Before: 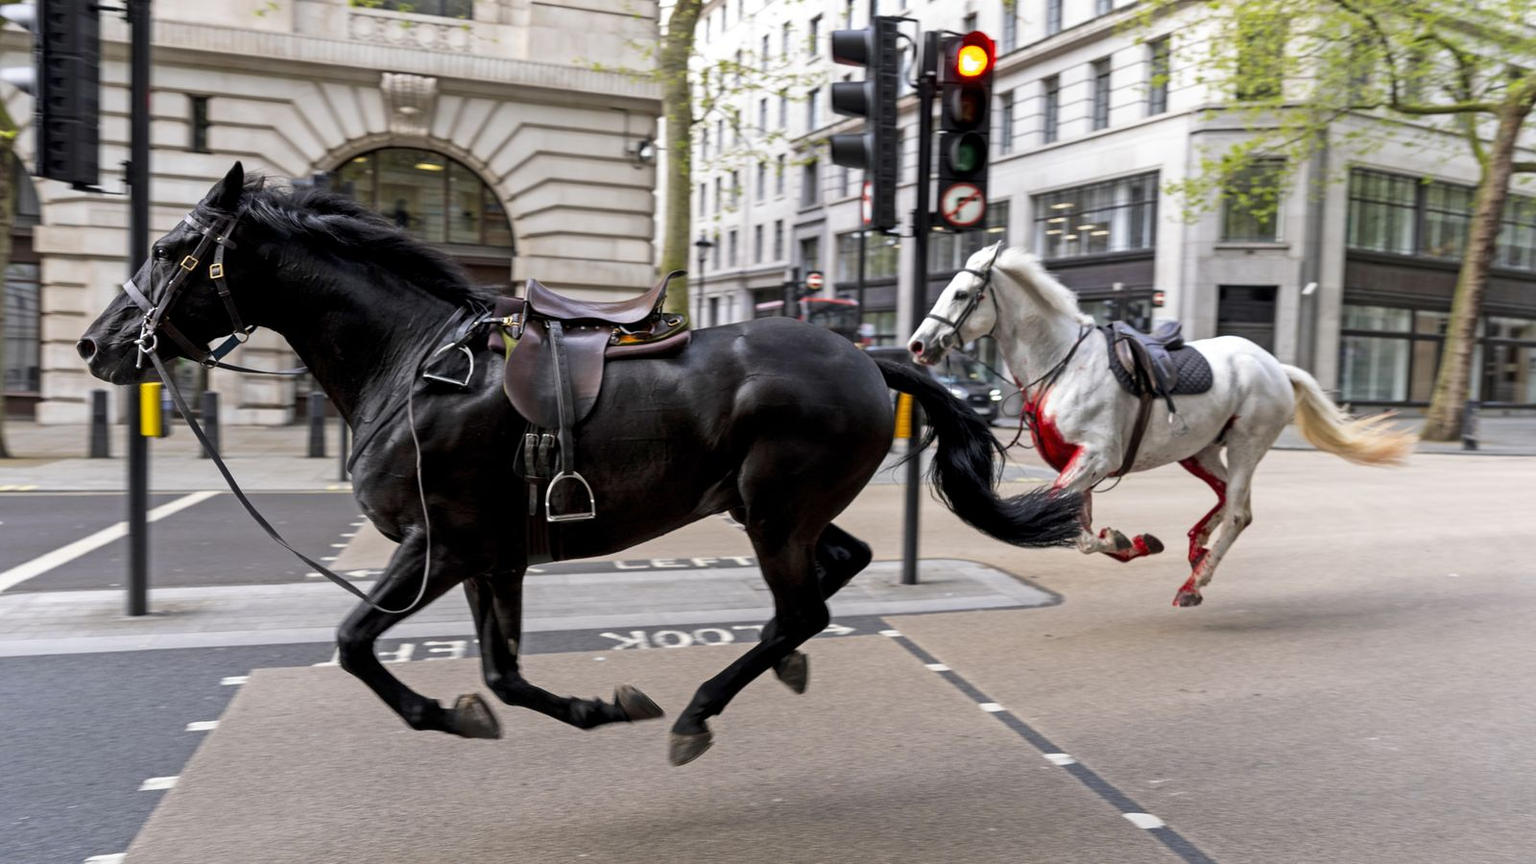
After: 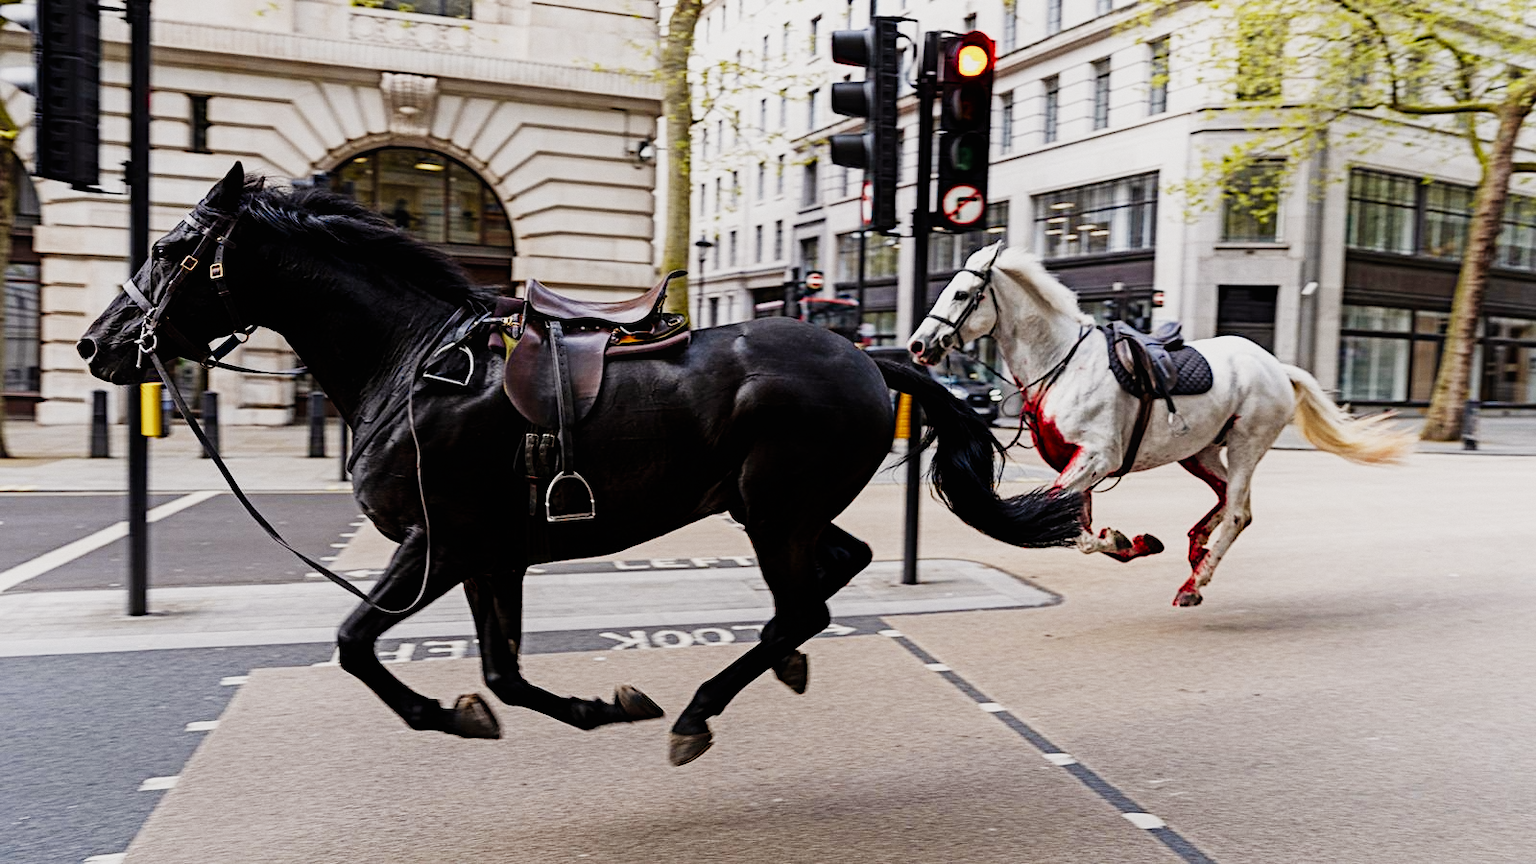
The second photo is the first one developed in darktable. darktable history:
contrast equalizer: y [[0.5, 0.486, 0.447, 0.446, 0.489, 0.5], [0.5 ×6], [0.5 ×6], [0 ×6], [0 ×6]]
color equalizer: saturation › orange 1.03, saturation › green 0.92, saturation › blue 1.05, hue › yellow -4.8, hue › green 2.4, brightness › red 0.96, brightness › orange 1.04, brightness › yellow 1.04, brightness › green 0.9, brightness › cyan 0.953, brightness › blue 0.92, brightness › lavender 0.98, brightness › magenta 0.98 | blend: blend mode normal, opacity 100%; mask: uniform (no mask)
diffuse or sharpen "_builtin_sharpen demosaicing | AA filter": edge sensitivity 1, 1st order anisotropy 100%, 2nd order anisotropy 100%, 3rd order anisotropy 100%, 4th order anisotropy 100%, 1st order speed -25%, 2nd order speed -25%, 3rd order speed -25%, 4th order speed -25%
diffuse or sharpen "_builtin_local contrast | fast": radius span 512, edge sensitivity 0.01, edge threshold 0.05, 3rd order anisotropy 500%, 3rd order speed -50%, central radius 512
diffuse or sharpen "_builtin_lens deblur | medium": iterations 16, radius span 10, edge sensitivity 3, edge threshold 1, 1st order anisotropy 100%, 3rd order anisotropy 100%, 1st order speed -25%, 2nd order speed 12.5%, 3rd order speed -50%, 4th order speed 25%
diffuse or sharpen "bloom 20%": radius span 32, 1st order speed 50%, 2nd order speed 50%, 3rd order speed 50%, 4th order speed 50% | blend: blend mode normal, opacity 20%; mask: uniform (no mask)
grain "film": coarseness 0.09 ISO, strength 10%
rgb primaries "creative|lucid": red purity 1.05, green hue 0.035, green purity 1.05, blue hue -0.052, blue purity 1.1
sigmoid: contrast 1.7, skew -0.2, preserve hue 0%, red attenuation 0.1, red rotation 0.035, green attenuation 0.1, green rotation -0.017, blue attenuation 0.15, blue rotation -0.052, base primaries Rec2020
color balance rgb "creative|lucid": shadows lift › chroma 1%, shadows lift › hue 28.8°, power › hue 60°, highlights gain › chroma 1%, highlights gain › hue 60°, global offset › luminance 0.25%, perceptual saturation grading › highlights -20%, perceptual saturation grading › shadows 20%, perceptual brilliance grading › highlights 10%, perceptual brilliance grading › shadows -5%, global vibrance 19.67%
